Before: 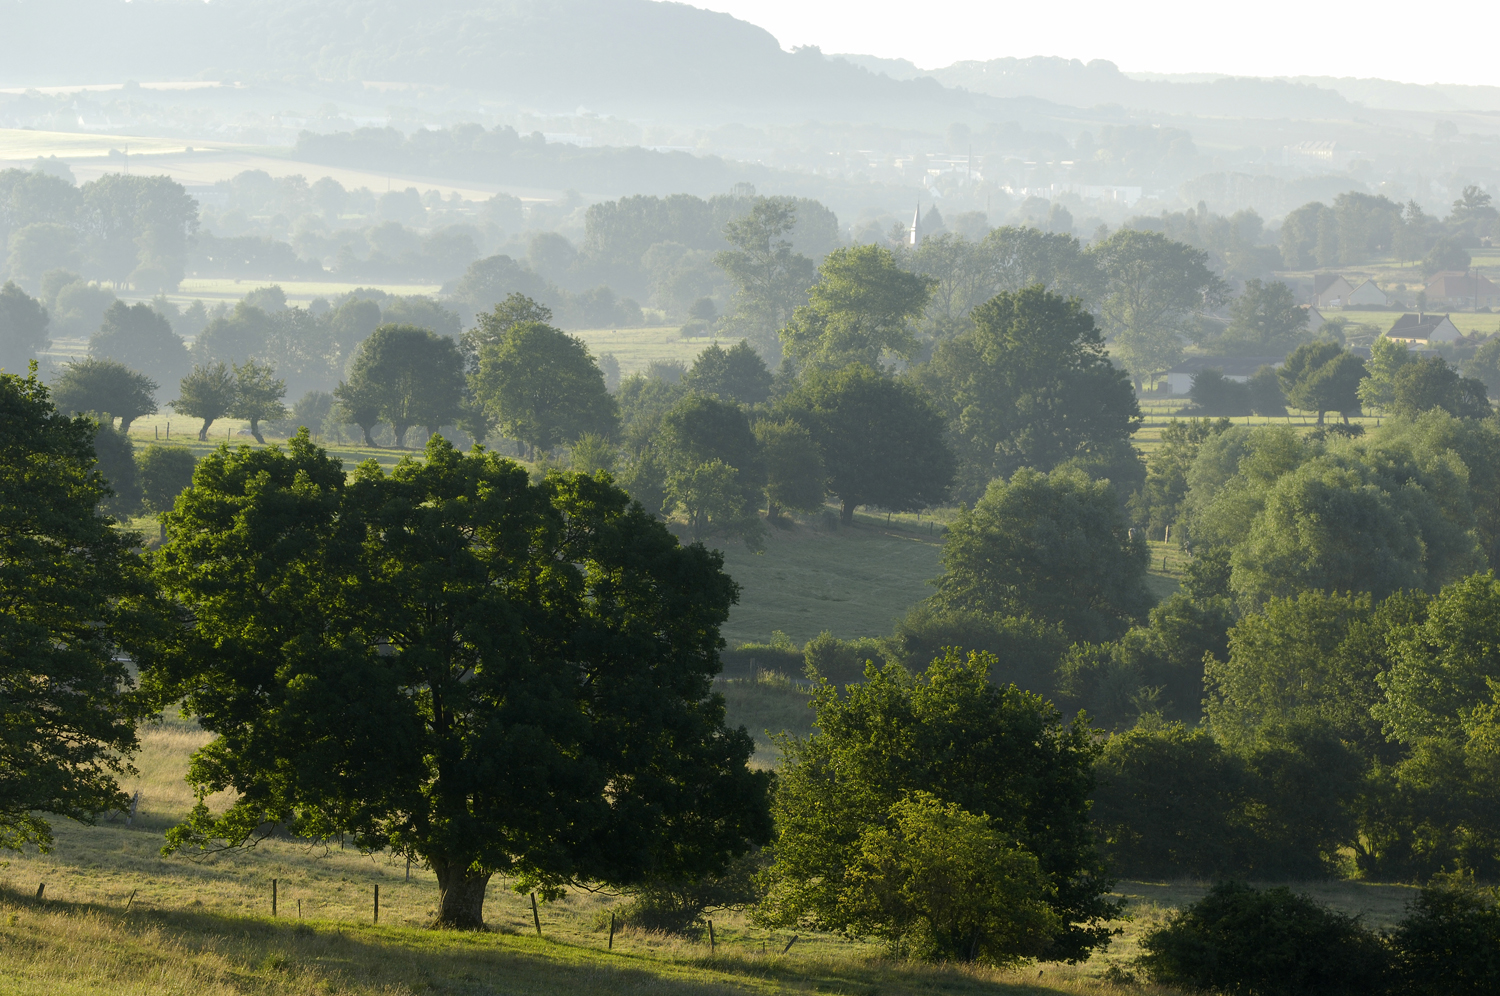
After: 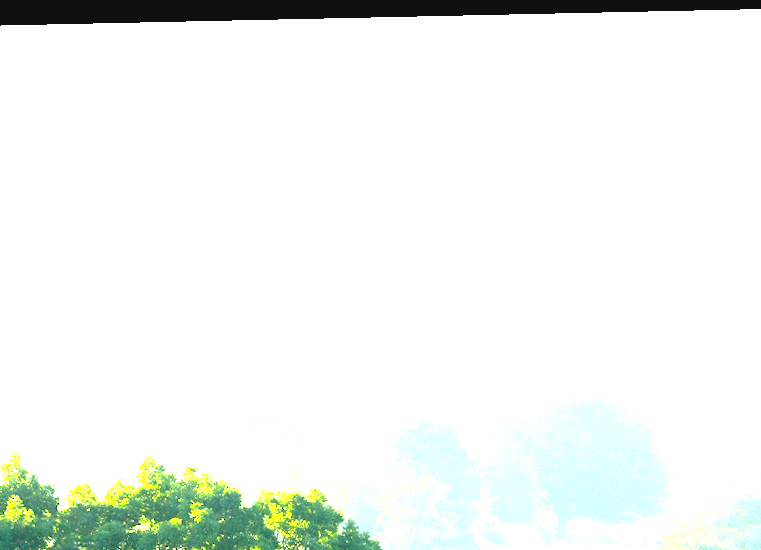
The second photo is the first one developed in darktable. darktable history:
levels: levels [0, 0.478, 1]
exposure: black level correction 0, exposure 4 EV, compensate exposure bias true, compensate highlight preservation false
crop: left 19.556%, right 30.401%, bottom 46.458%
rotate and perspective: rotation -1.24°, automatic cropping off
